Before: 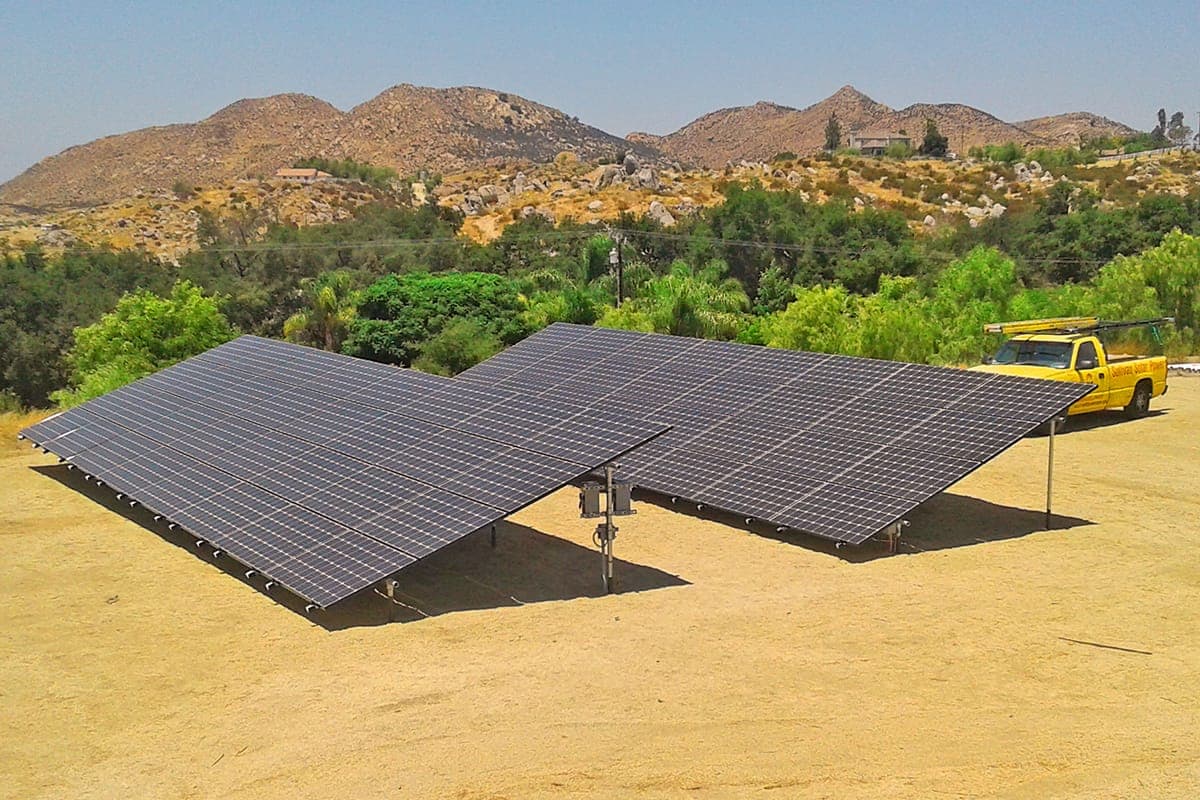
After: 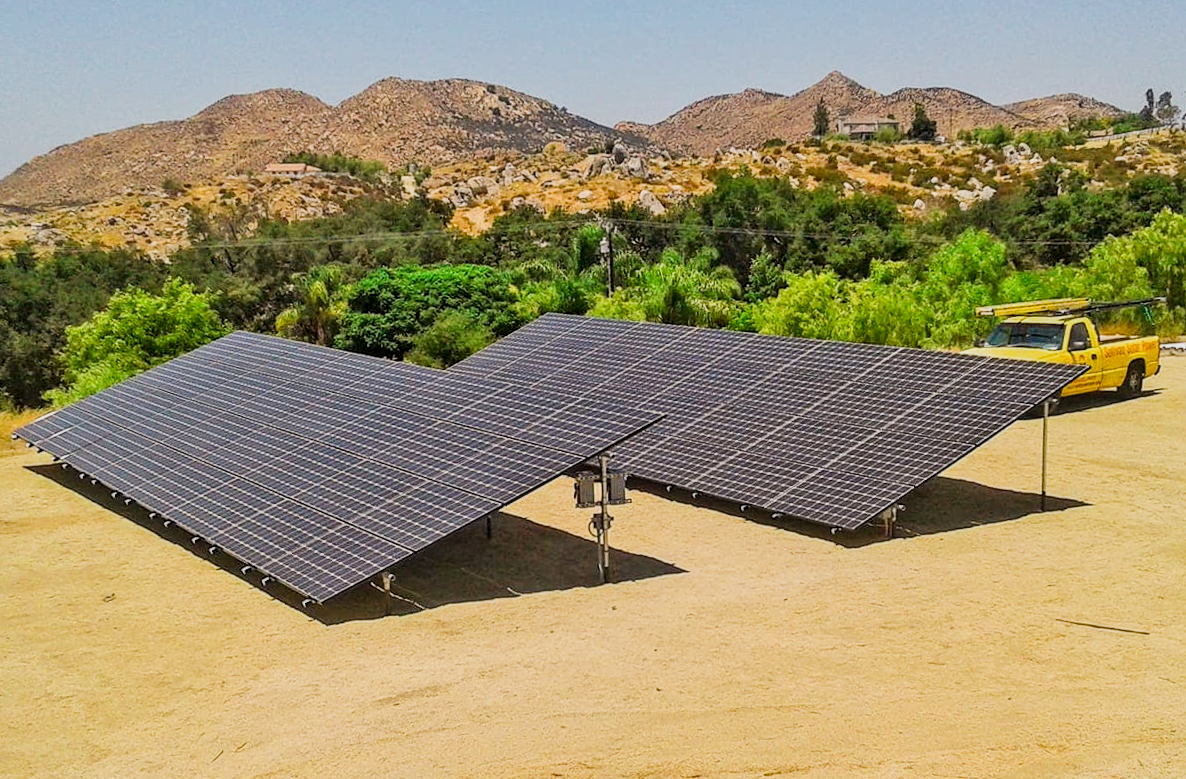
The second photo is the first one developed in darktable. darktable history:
sigmoid: on, module defaults
contrast brightness saturation: contrast 0.1, brightness 0.02, saturation 0.02
rotate and perspective: rotation -1°, crop left 0.011, crop right 0.989, crop top 0.025, crop bottom 0.975
local contrast: on, module defaults
